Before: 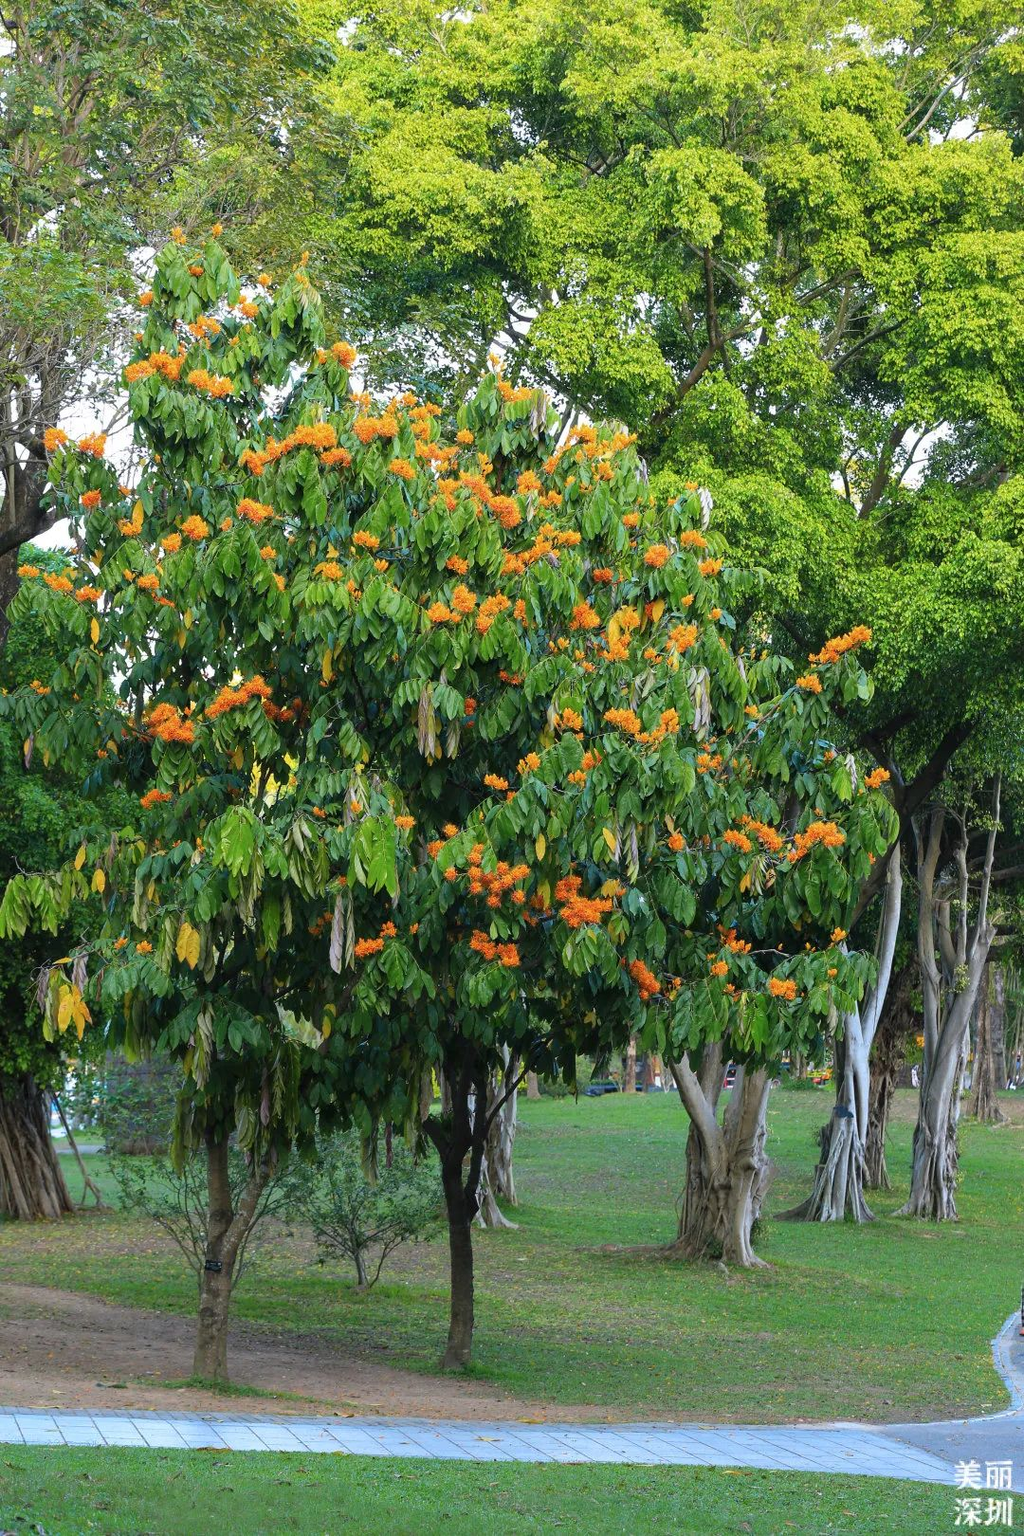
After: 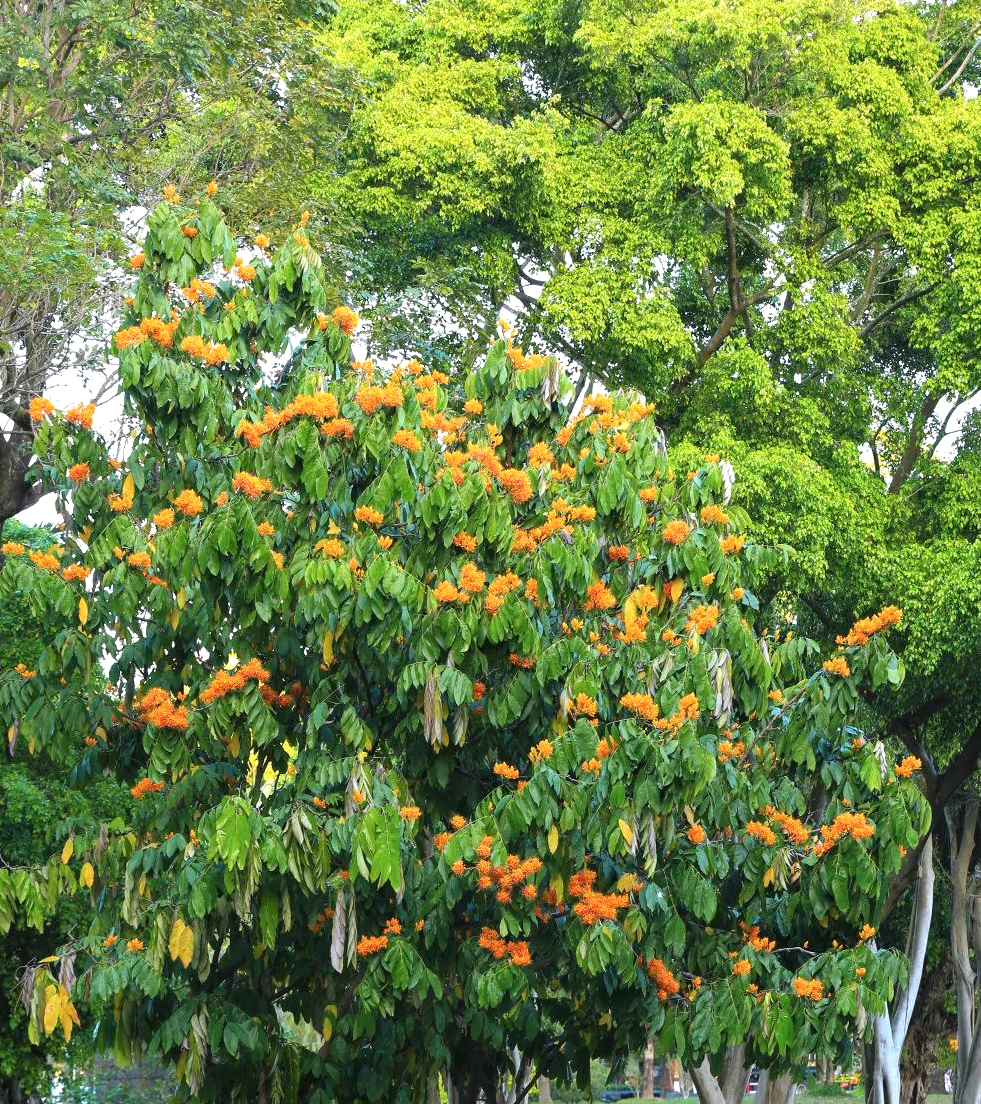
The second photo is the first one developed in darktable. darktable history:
exposure: black level correction 0, exposure 0.396 EV, compensate highlight preservation false
crop: left 1.579%, top 3.39%, right 7.543%, bottom 28.425%
tone equalizer: on, module defaults
